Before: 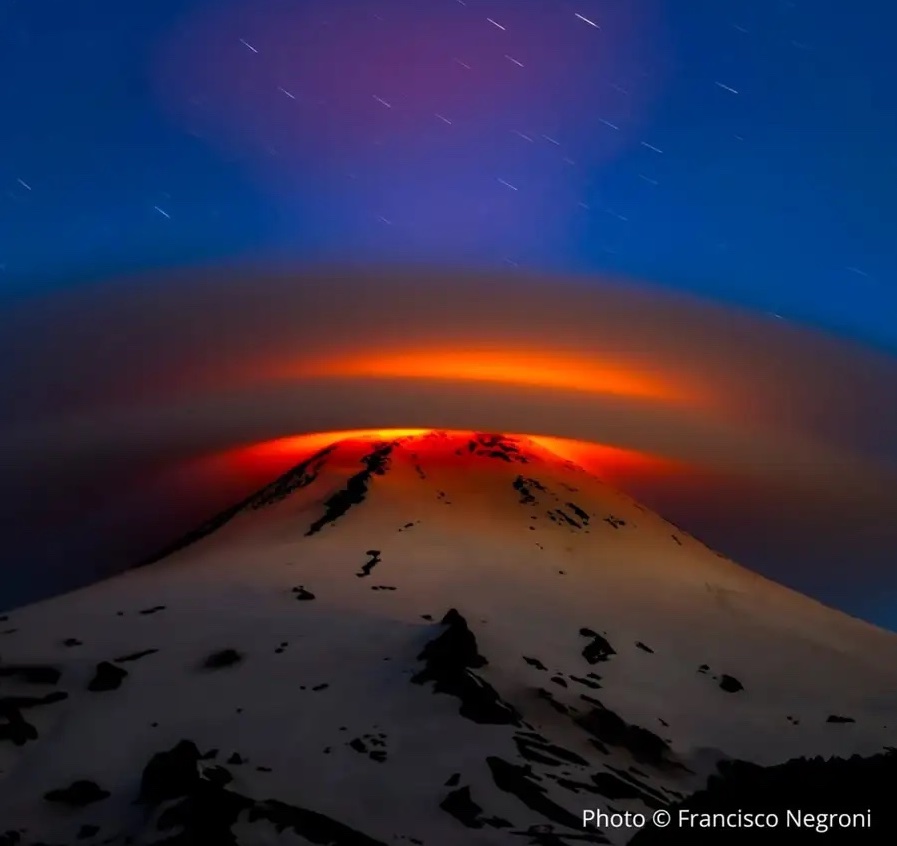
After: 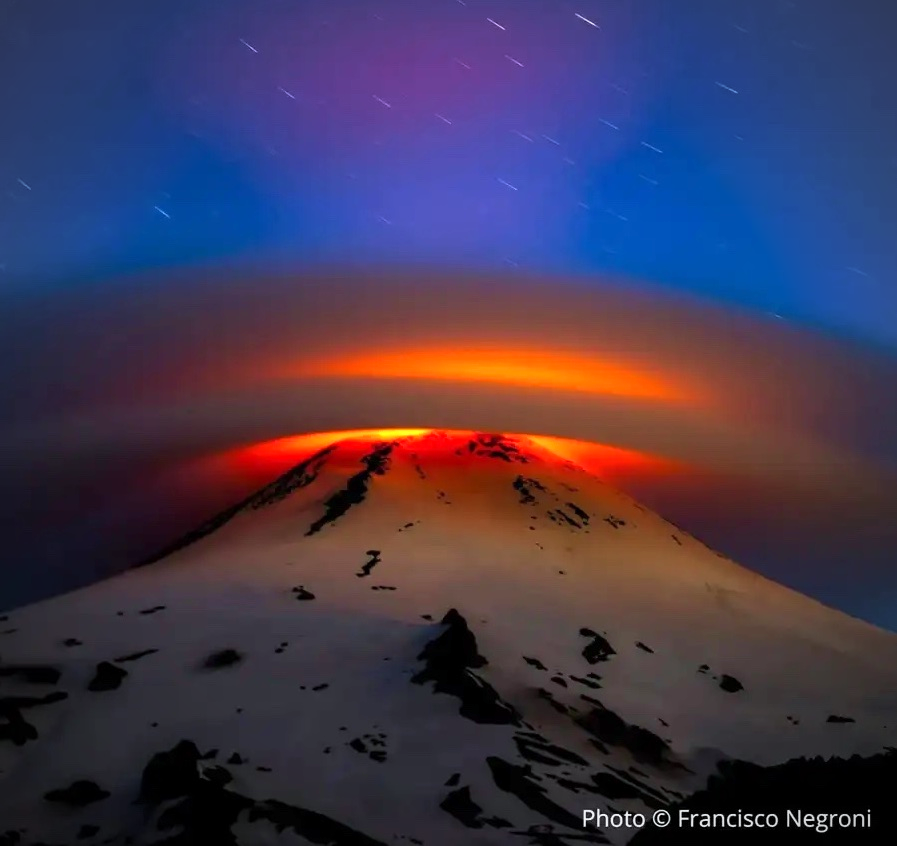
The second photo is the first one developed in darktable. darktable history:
white balance: red 0.982, blue 1.018
vignetting: fall-off radius 60.92%
velvia: on, module defaults
exposure: exposure 0.6 EV, compensate highlight preservation false
